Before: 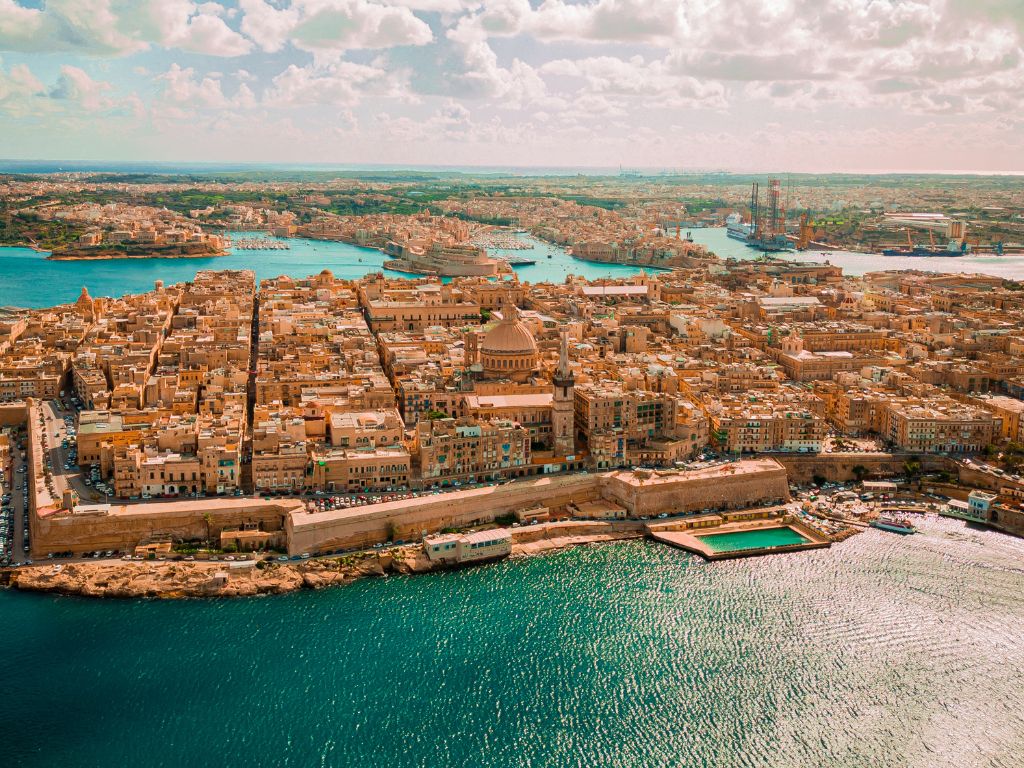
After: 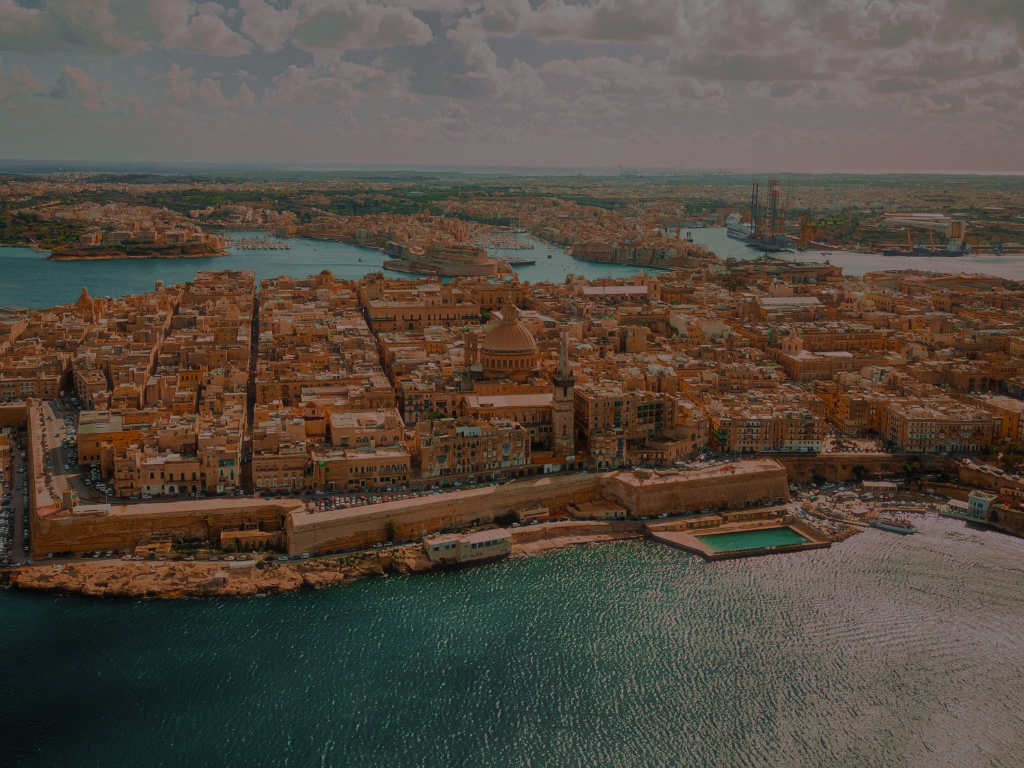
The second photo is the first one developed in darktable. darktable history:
color zones: curves: ch0 [(0, 0.48) (0.209, 0.398) (0.305, 0.332) (0.429, 0.493) (0.571, 0.5) (0.714, 0.5) (0.857, 0.5) (1, 0.48)]; ch1 [(0, 0.633) (0.143, 0.586) (0.286, 0.489) (0.429, 0.448) (0.571, 0.31) (0.714, 0.335) (0.857, 0.492) (1, 0.633)]; ch2 [(0, 0.448) (0.143, 0.498) (0.286, 0.5) (0.429, 0.5) (0.571, 0.5) (0.714, 0.5) (0.857, 0.5) (1, 0.448)]
haze removal: strength -0.106, compatibility mode true, adaptive false
exposure: exposure -2.066 EV, compensate highlight preservation false
shadows and highlights: shadows 43.03, highlights 6.92
